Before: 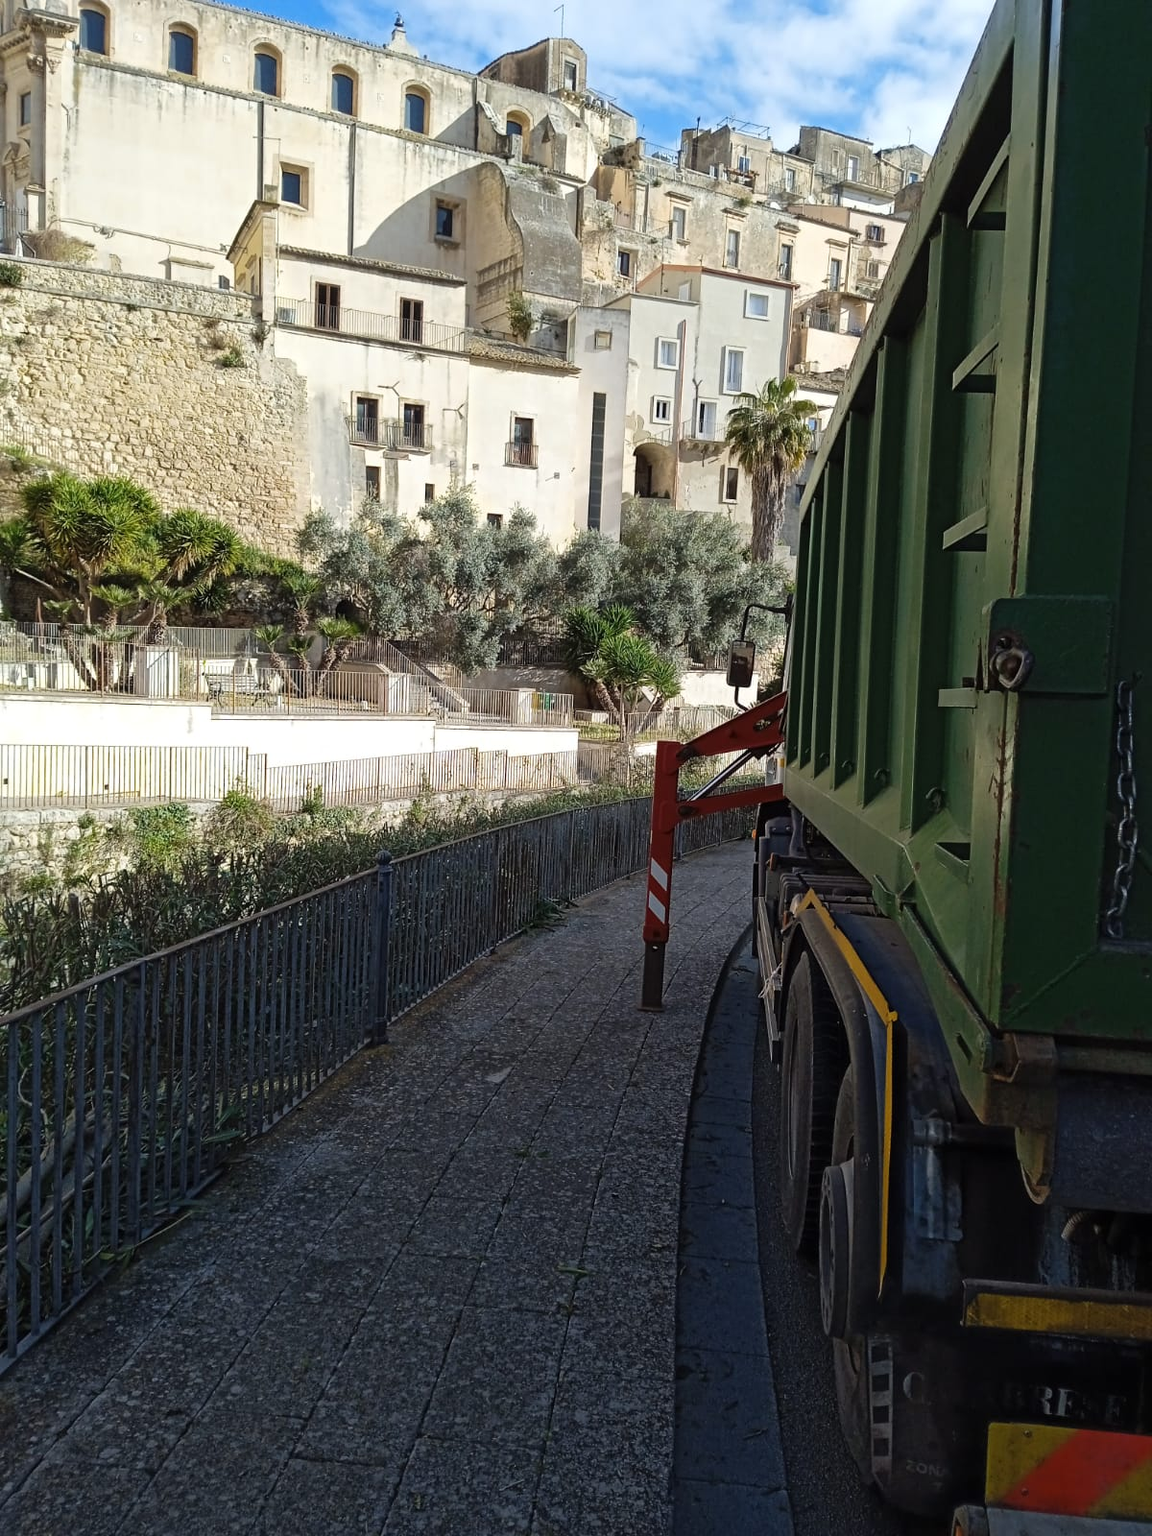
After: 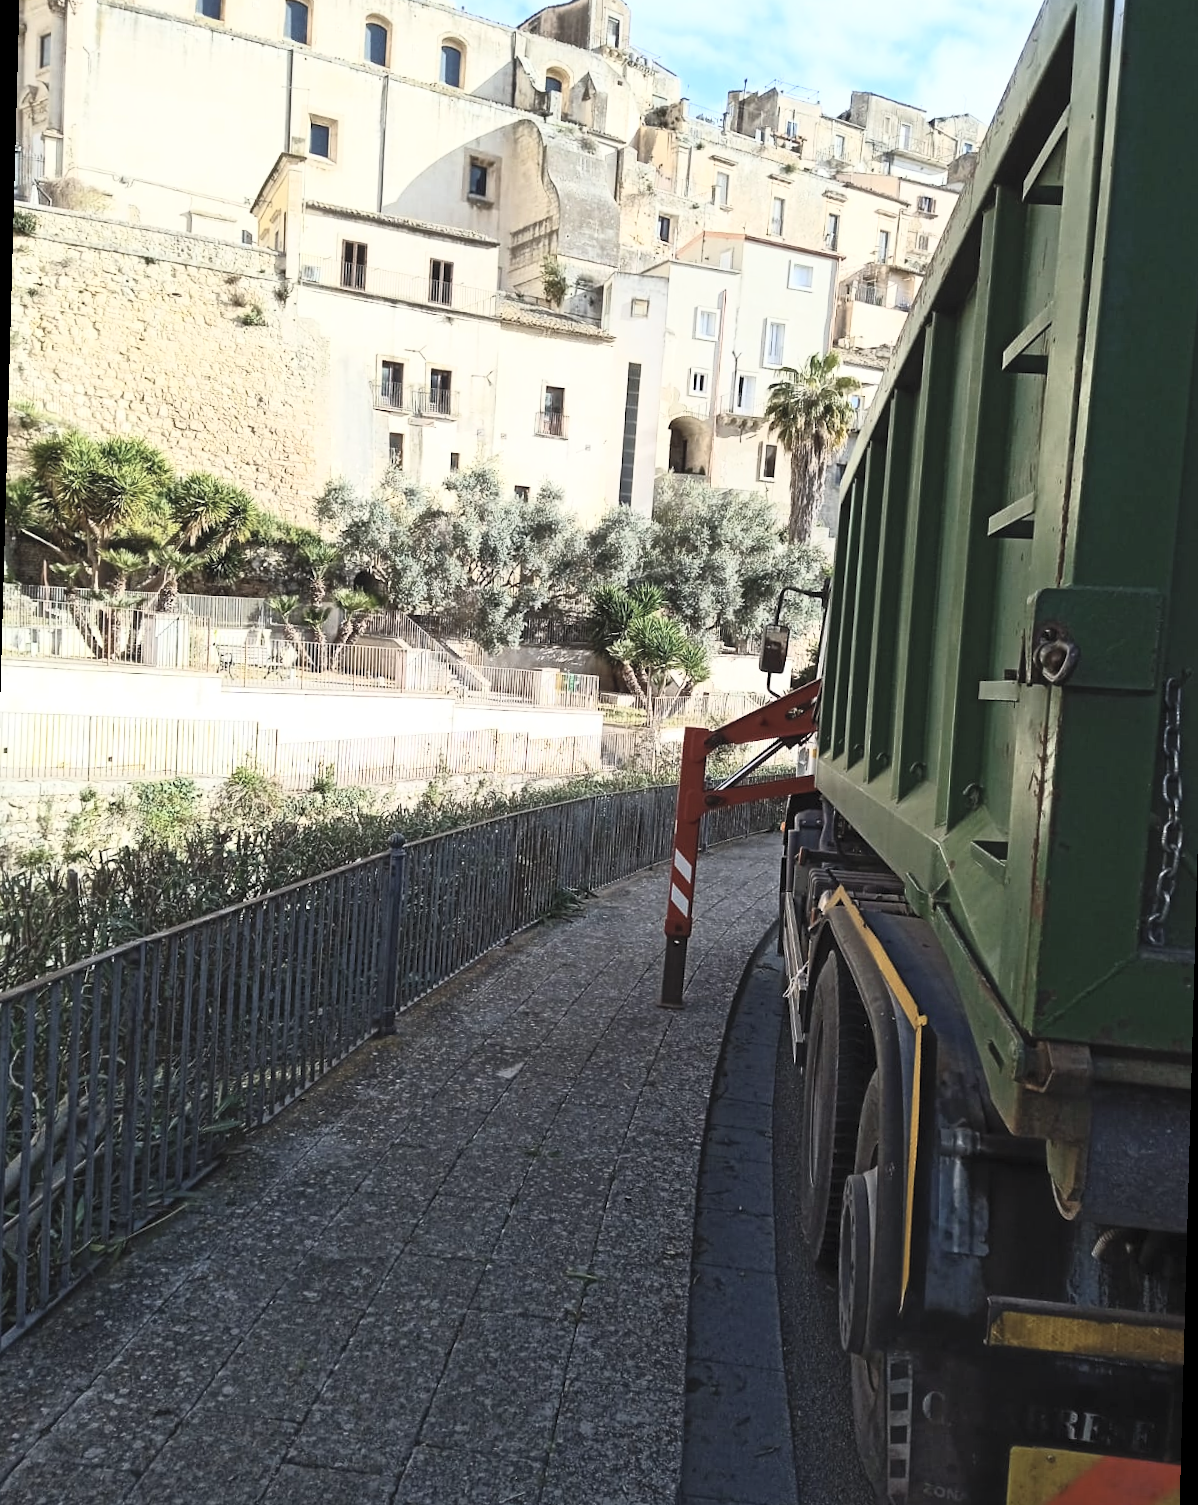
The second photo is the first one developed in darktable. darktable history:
rotate and perspective: rotation 1.57°, crop left 0.018, crop right 0.982, crop top 0.039, crop bottom 0.961
contrast brightness saturation: contrast 0.43, brightness 0.56, saturation -0.19
